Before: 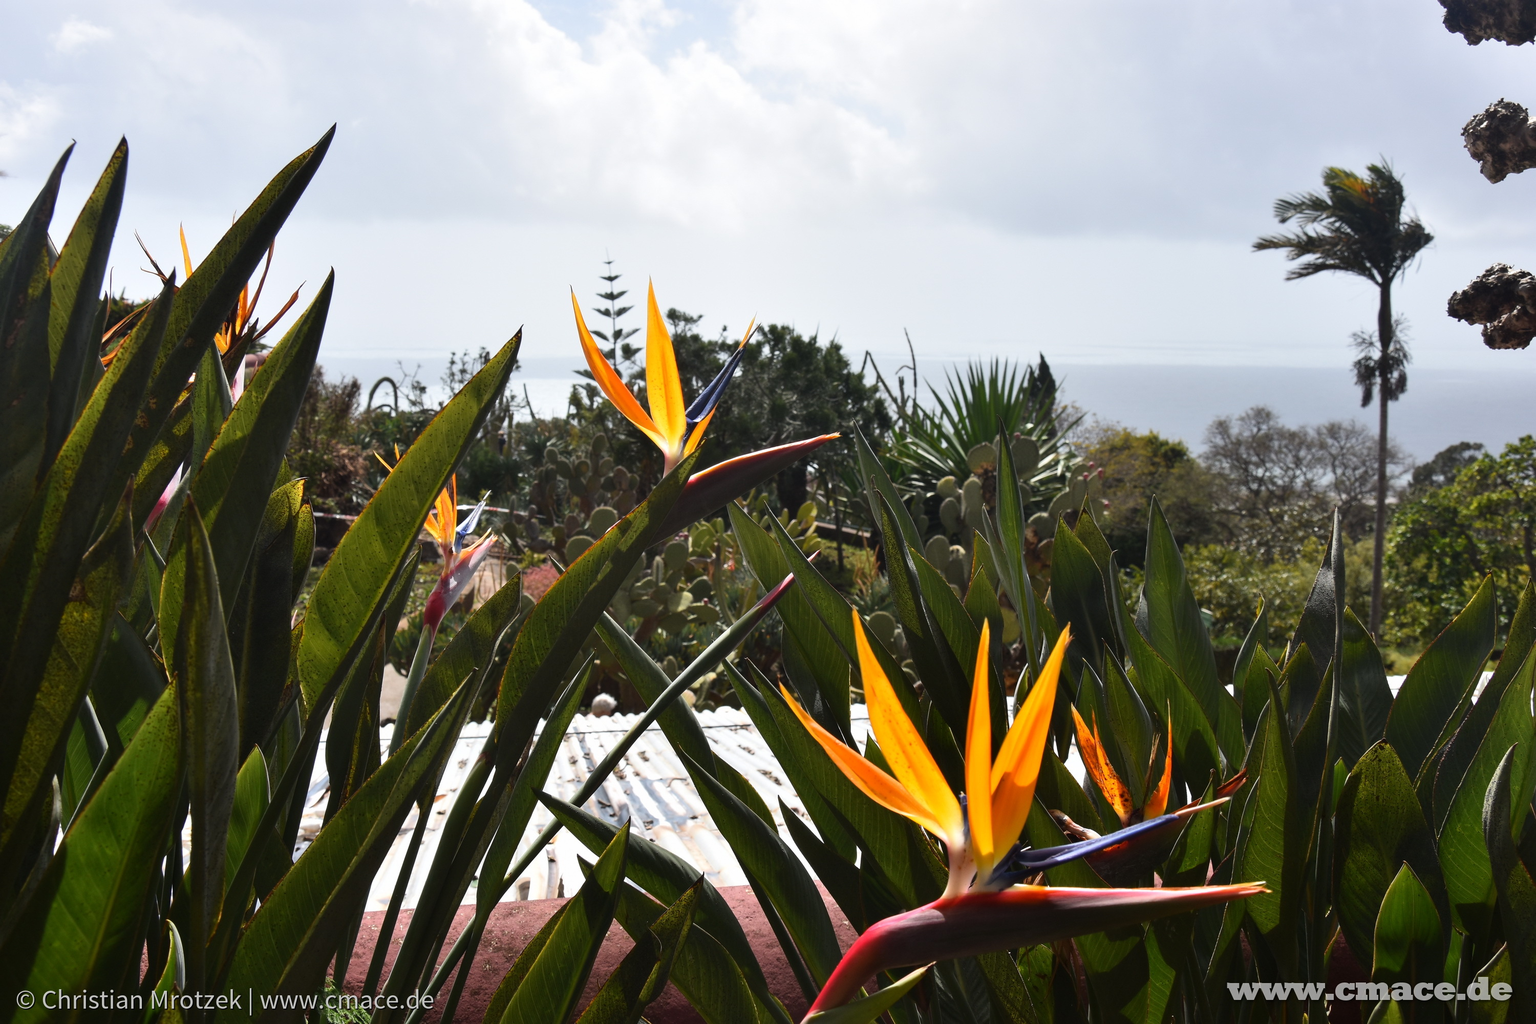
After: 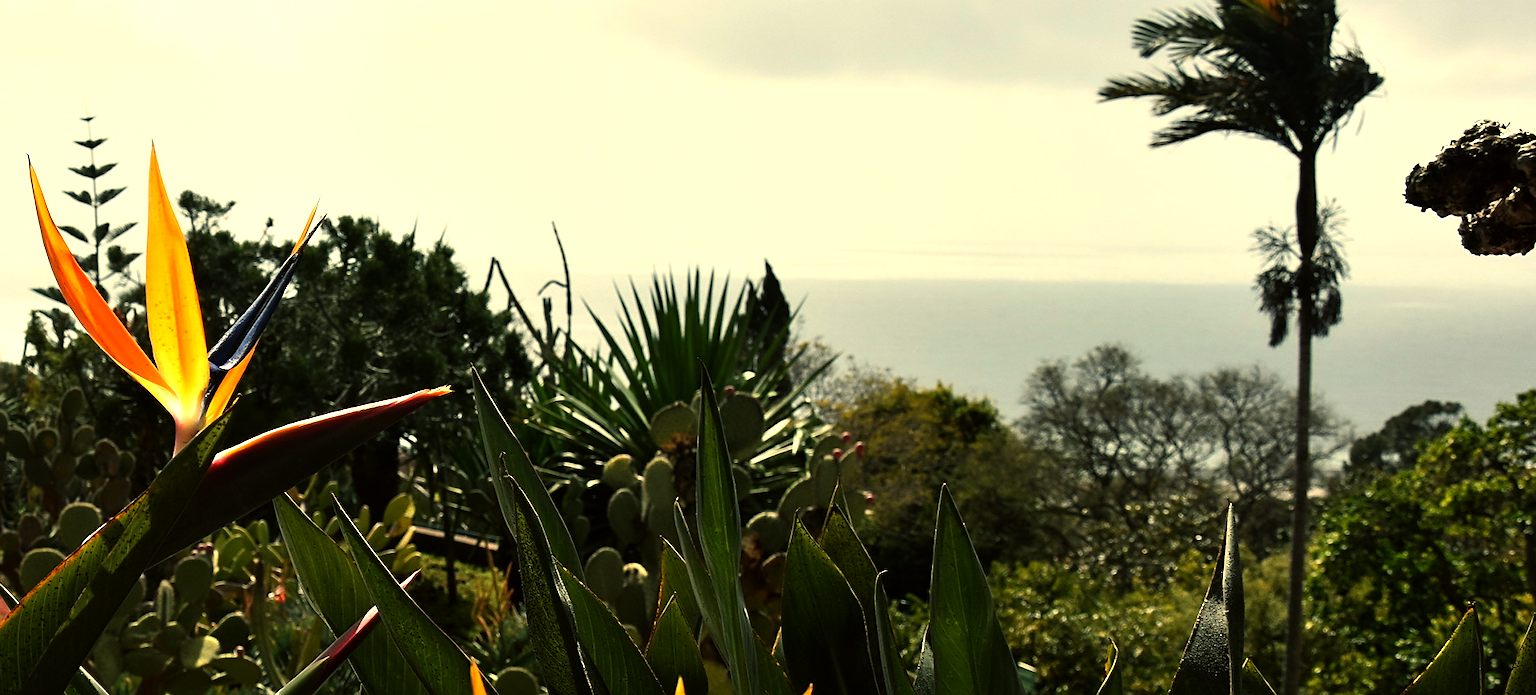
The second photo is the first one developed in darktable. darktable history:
sharpen: on, module defaults
color balance: mode lift, gamma, gain (sRGB), lift [1.014, 0.966, 0.918, 0.87], gamma [0.86, 0.734, 0.918, 0.976], gain [1.063, 1.13, 1.063, 0.86]
crop: left 36.005%, top 18.293%, right 0.31%, bottom 38.444%
